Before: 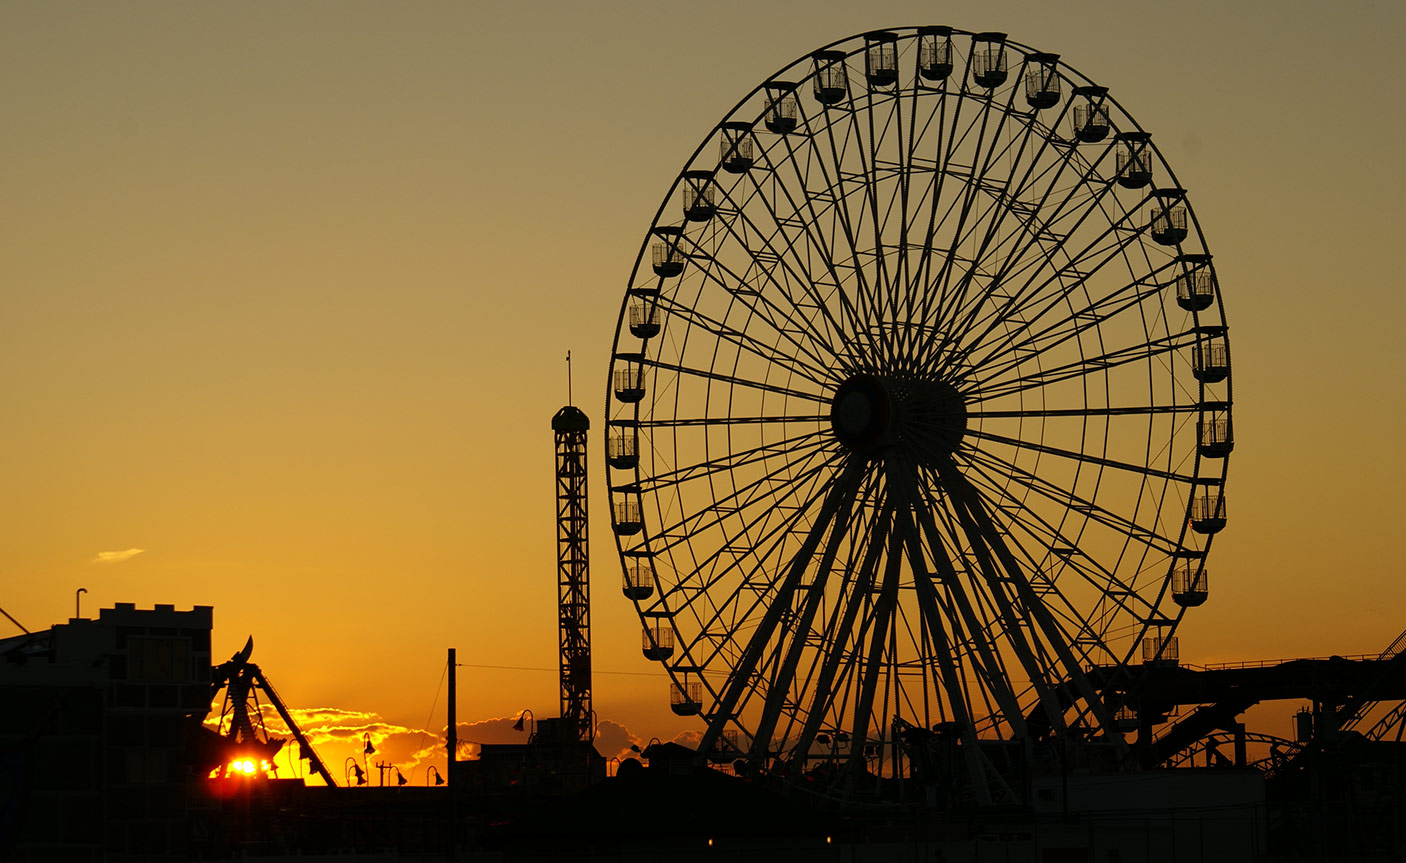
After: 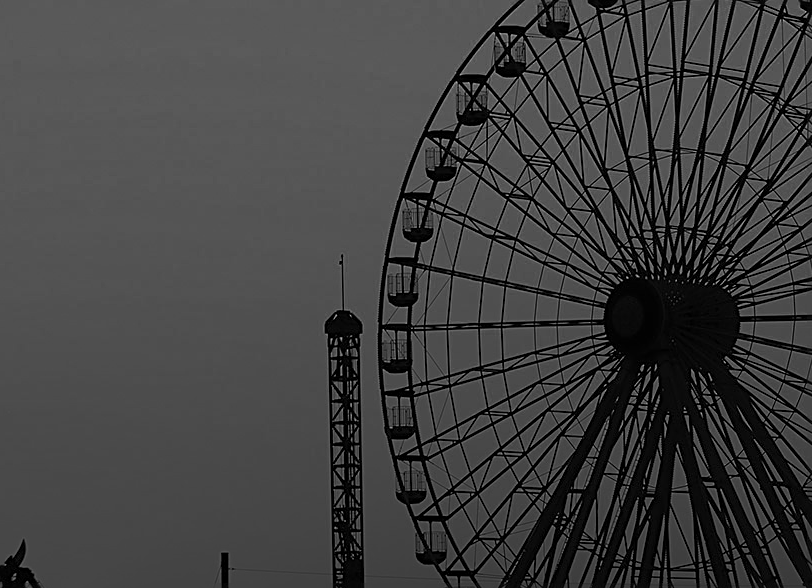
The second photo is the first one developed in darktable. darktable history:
crop: left 16.202%, top 11.208%, right 26.045%, bottom 20.557%
color zones: curves: ch0 [(0.287, 0.048) (0.493, 0.484) (0.737, 0.816)]; ch1 [(0, 0) (0.143, 0) (0.286, 0) (0.429, 0) (0.571, 0) (0.714, 0) (0.857, 0)]
sharpen: on, module defaults
